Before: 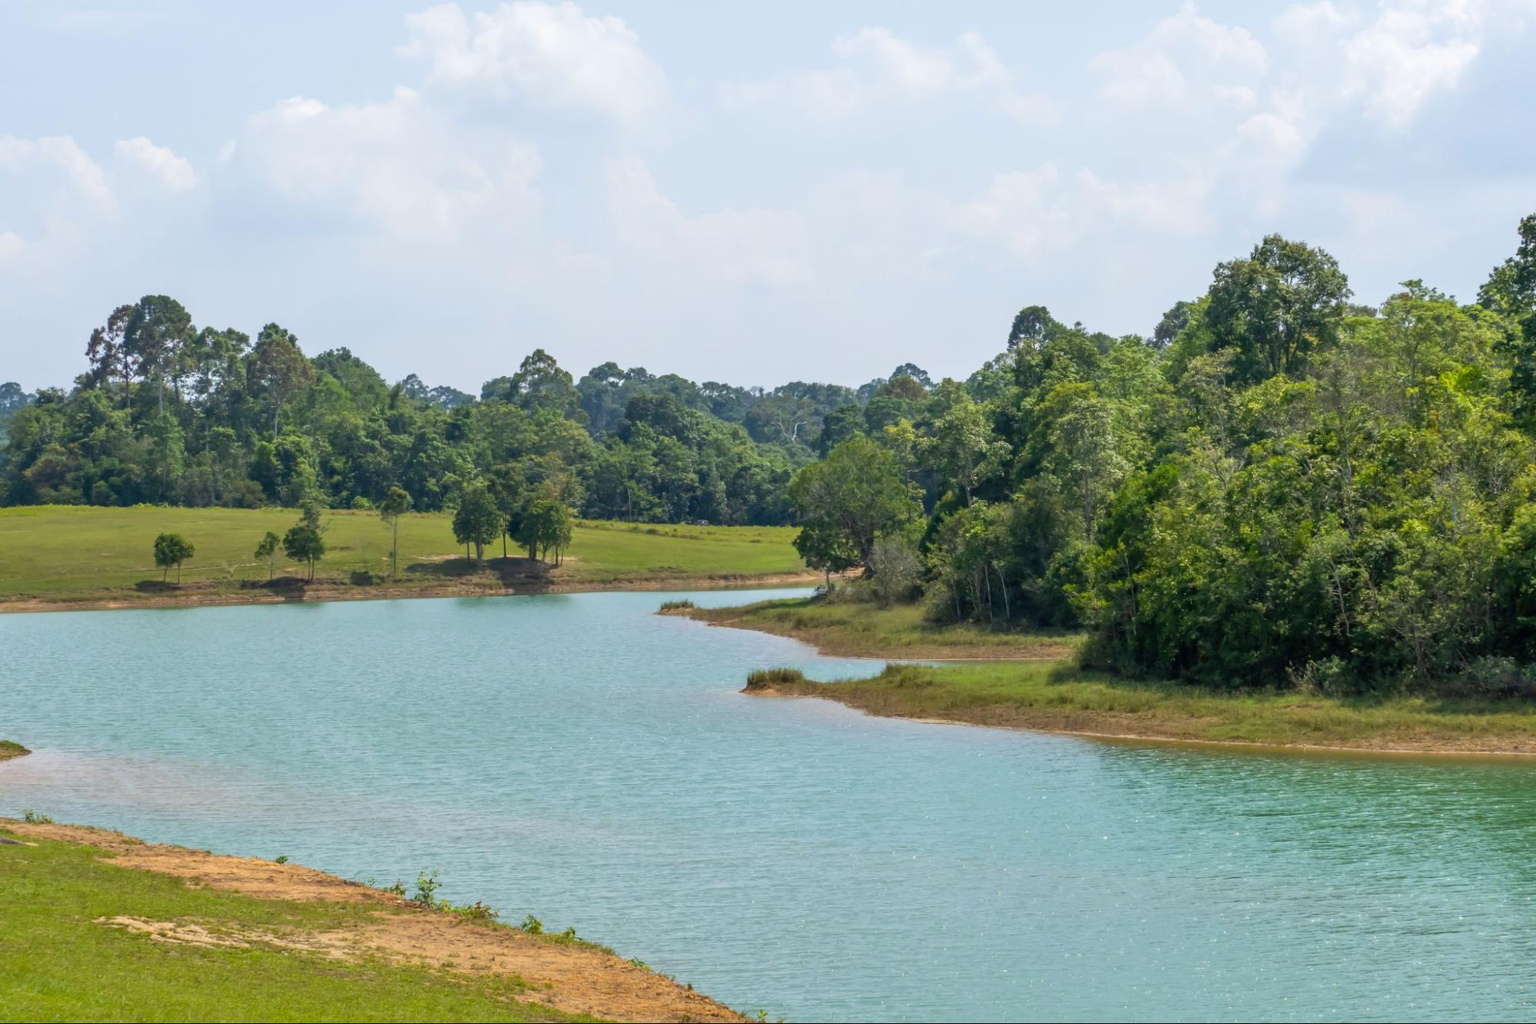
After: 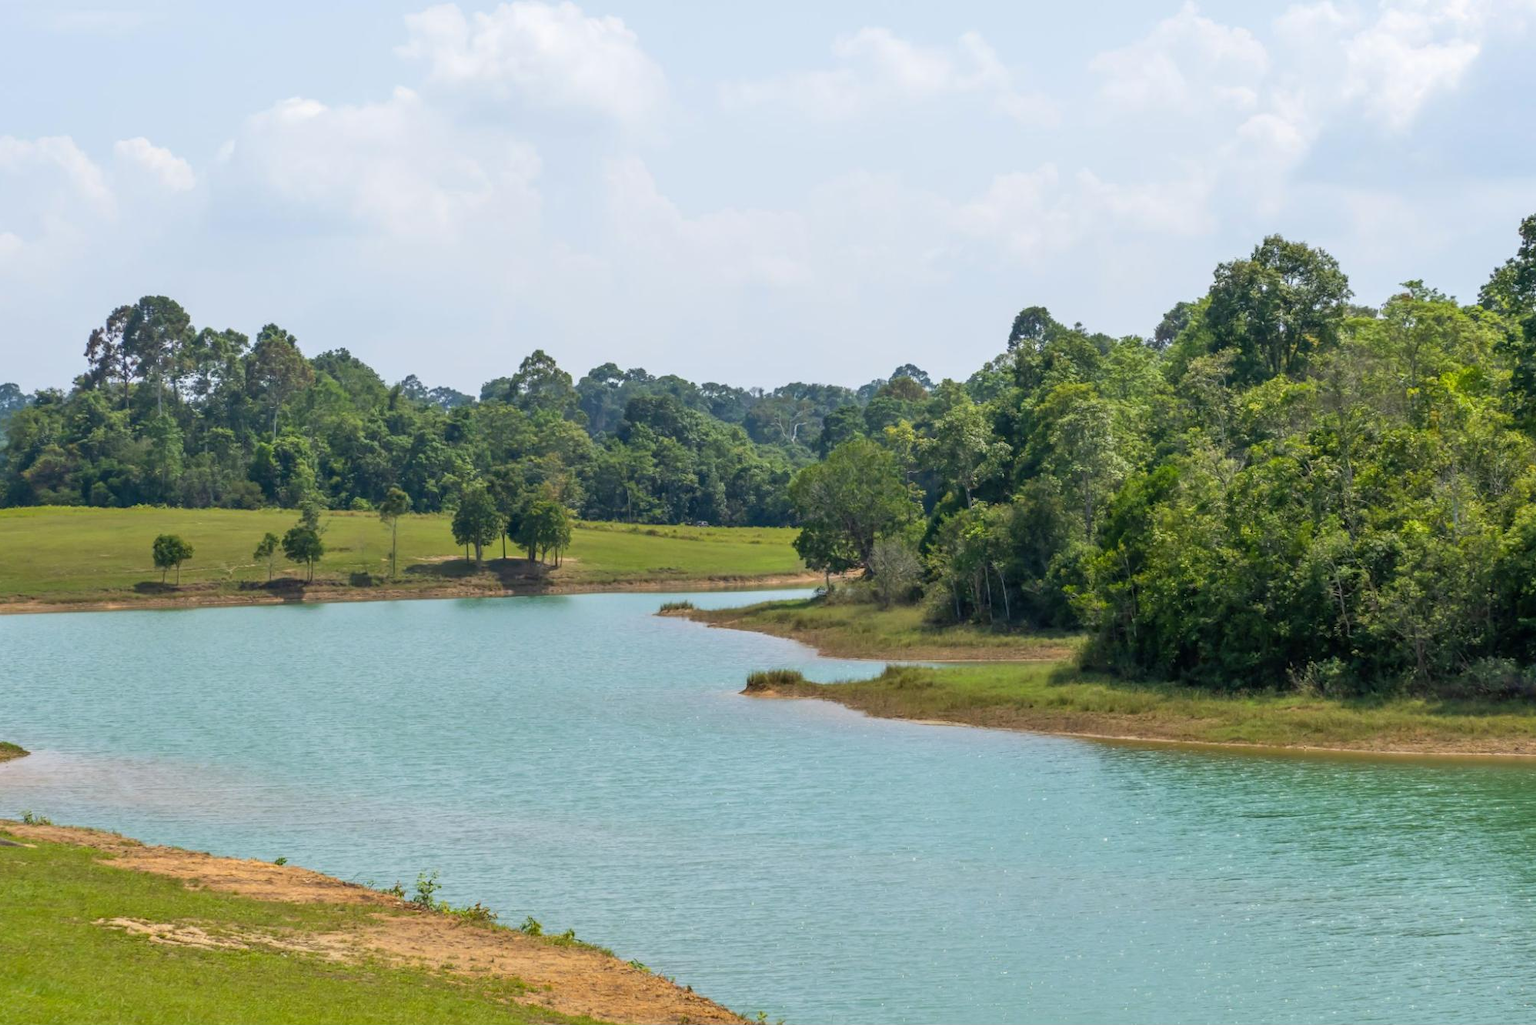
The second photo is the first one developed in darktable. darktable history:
crop and rotate: left 0.121%, bottom 0.004%
color calibration: illuminant same as pipeline (D50), adaptation XYZ, x 0.346, y 0.357, temperature 5010.9 K
